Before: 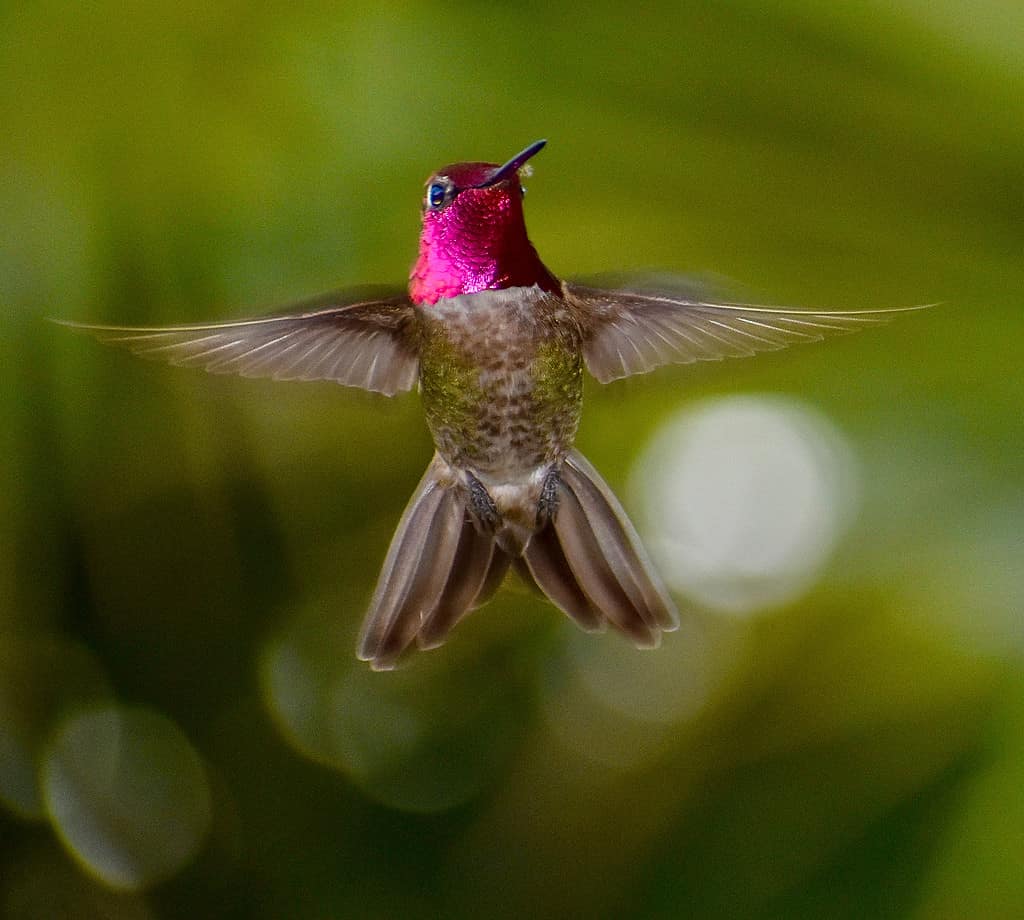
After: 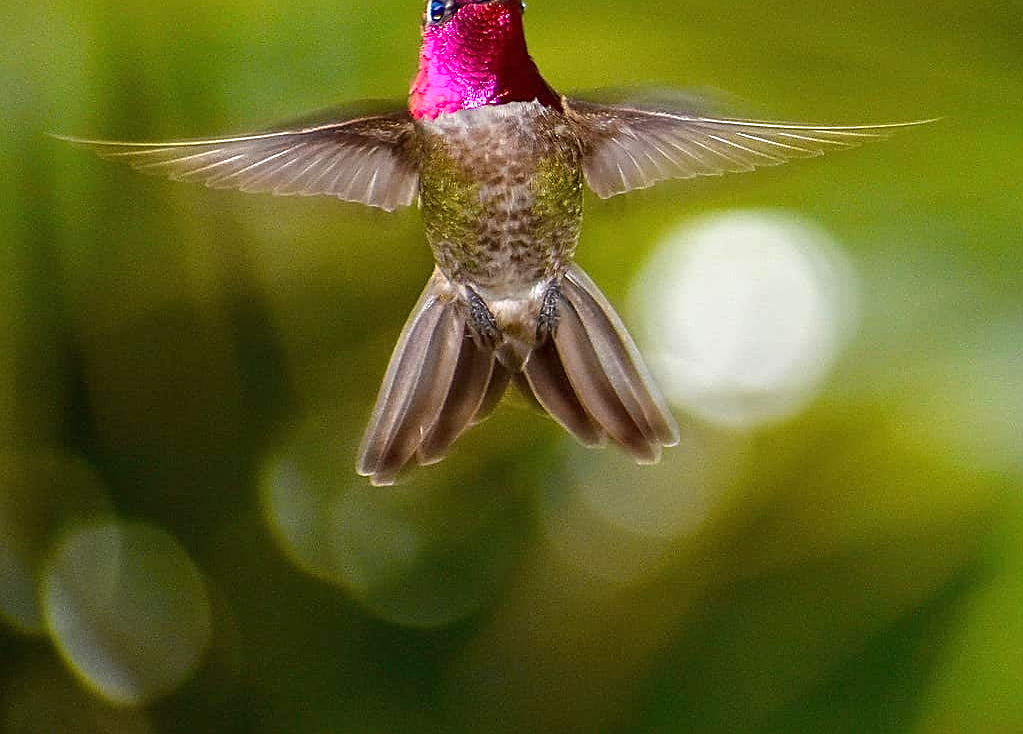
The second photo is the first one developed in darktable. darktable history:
crop and rotate: top 20.147%
sharpen: on, module defaults
exposure: exposure 0.7 EV, compensate highlight preservation false
